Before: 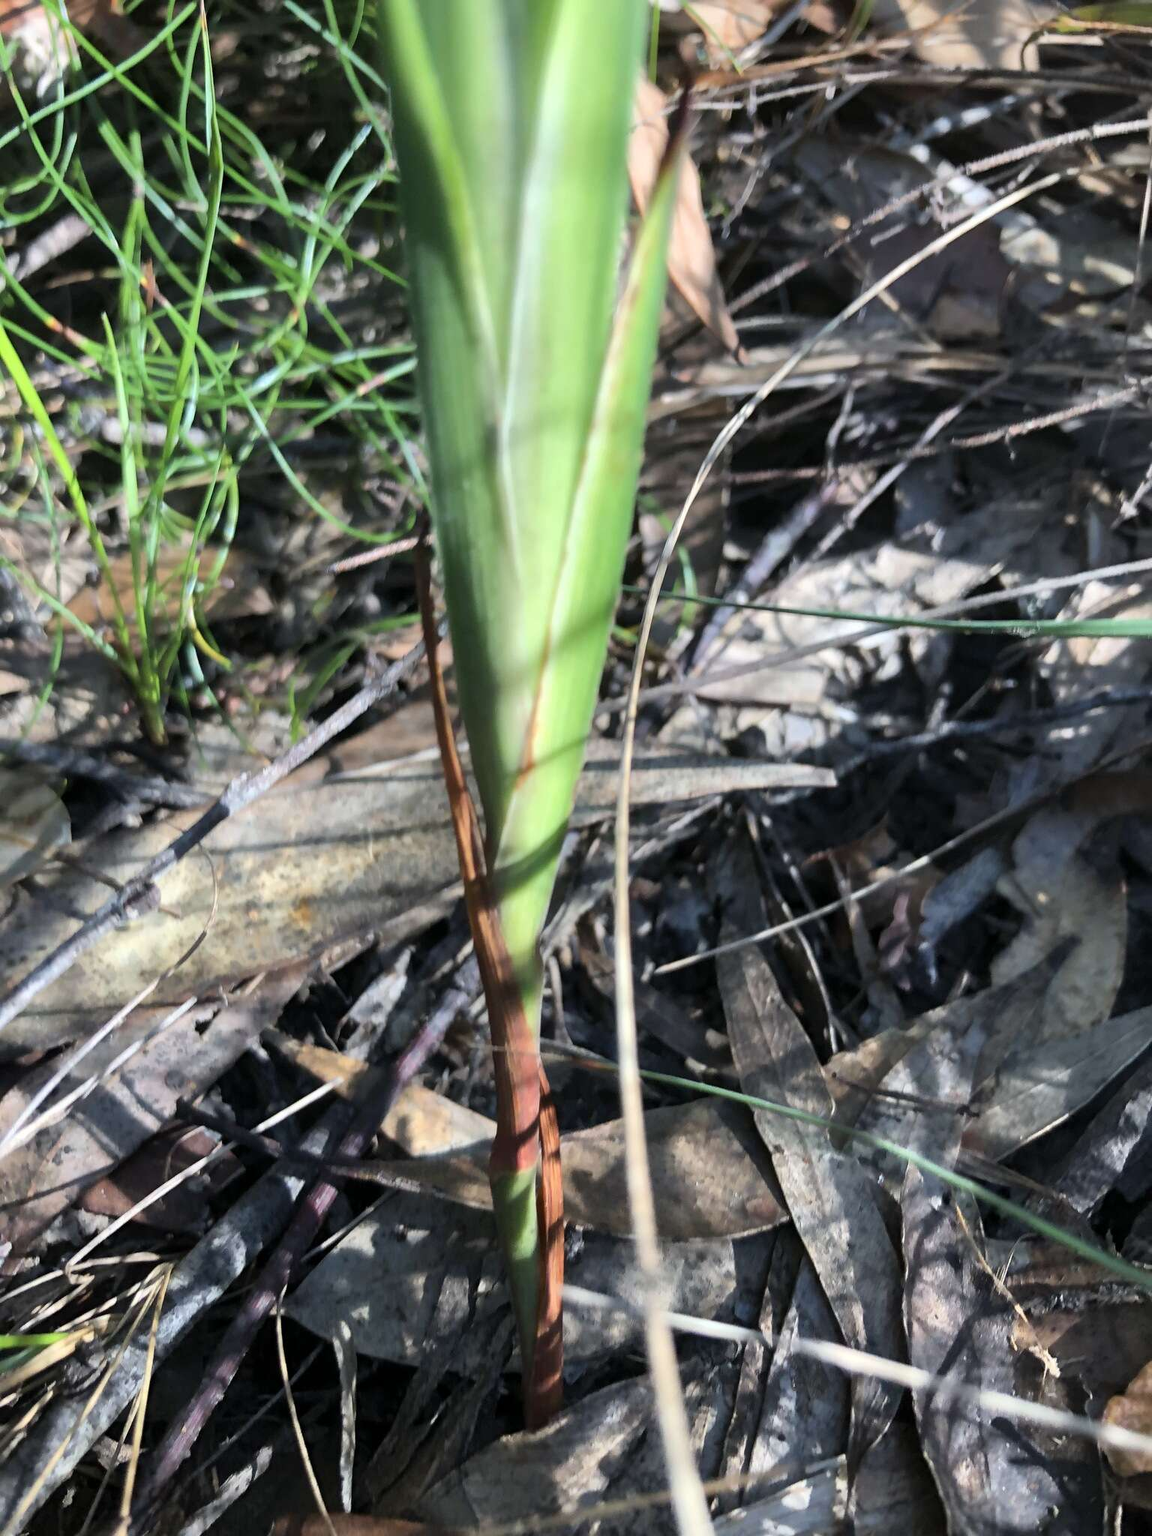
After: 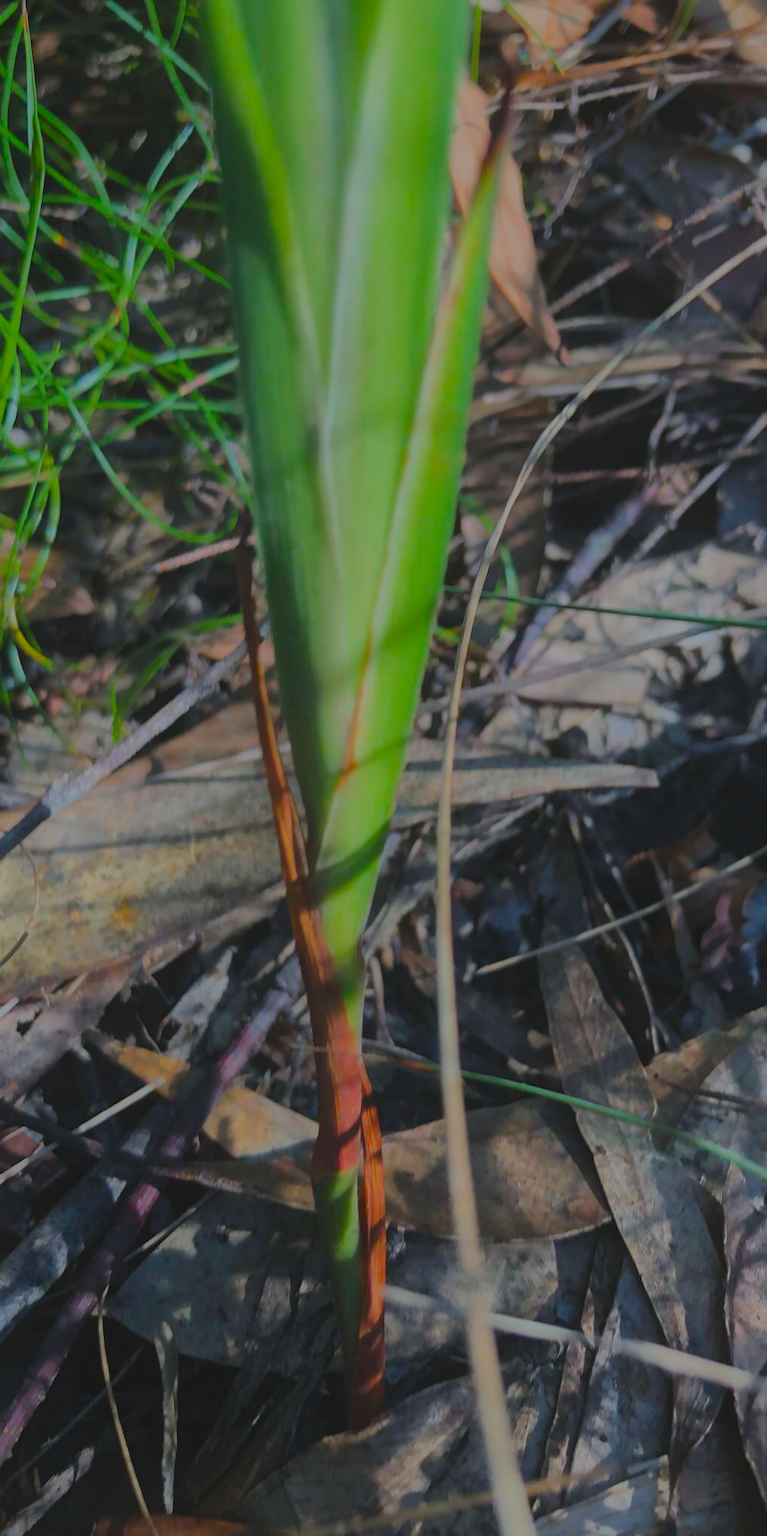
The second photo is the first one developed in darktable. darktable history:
crop and rotate: left 15.548%, right 17.798%
color balance rgb: linear chroma grading › global chroma 15.295%, perceptual saturation grading › global saturation 25.927%, contrast -29.723%
shadows and highlights: shadows -40.21, highlights 64.67, soften with gaussian
exposure: black level correction -0.017, exposure -1.019 EV, compensate highlight preservation false
filmic rgb: black relative exposure -8.32 EV, white relative exposure 4.67 EV, hardness 3.84
